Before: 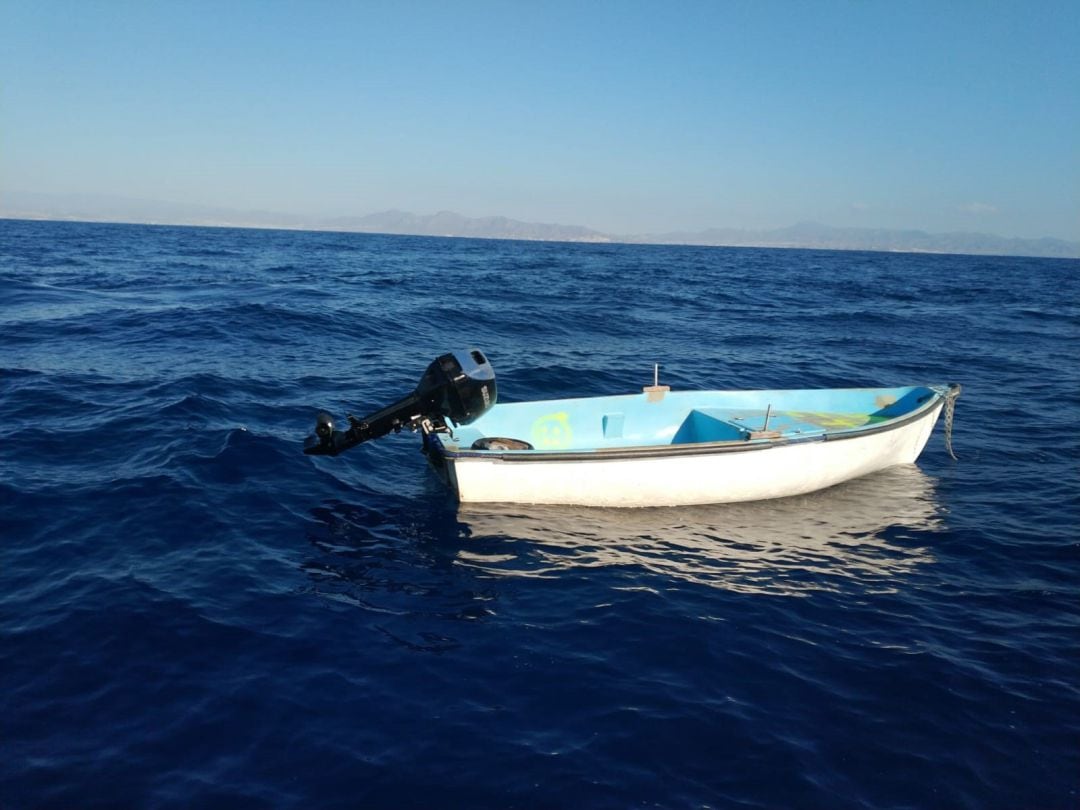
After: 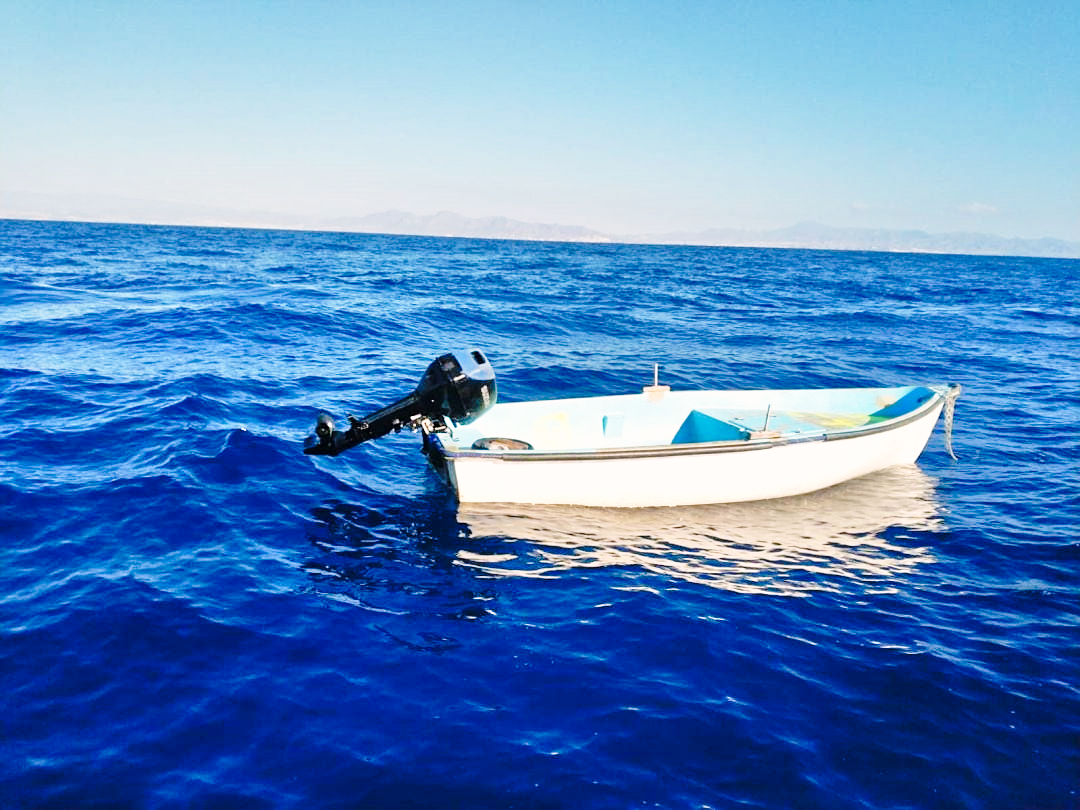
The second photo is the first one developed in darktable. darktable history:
base curve: curves: ch0 [(0, 0) (0.032, 0.037) (0.105, 0.228) (0.435, 0.76) (0.856, 0.983) (1, 1)], preserve colors none
color correction: highlights a* 3.34, highlights b* 2.16, saturation 1.15
tone equalizer: -7 EV 0.153 EV, -6 EV 0.607 EV, -5 EV 1.15 EV, -4 EV 1.36 EV, -3 EV 1.16 EV, -2 EV 0.6 EV, -1 EV 0.165 EV, mask exposure compensation -0.509 EV
shadows and highlights: shadows 22.94, highlights -48.75, soften with gaussian
sharpen: amount 0.211
